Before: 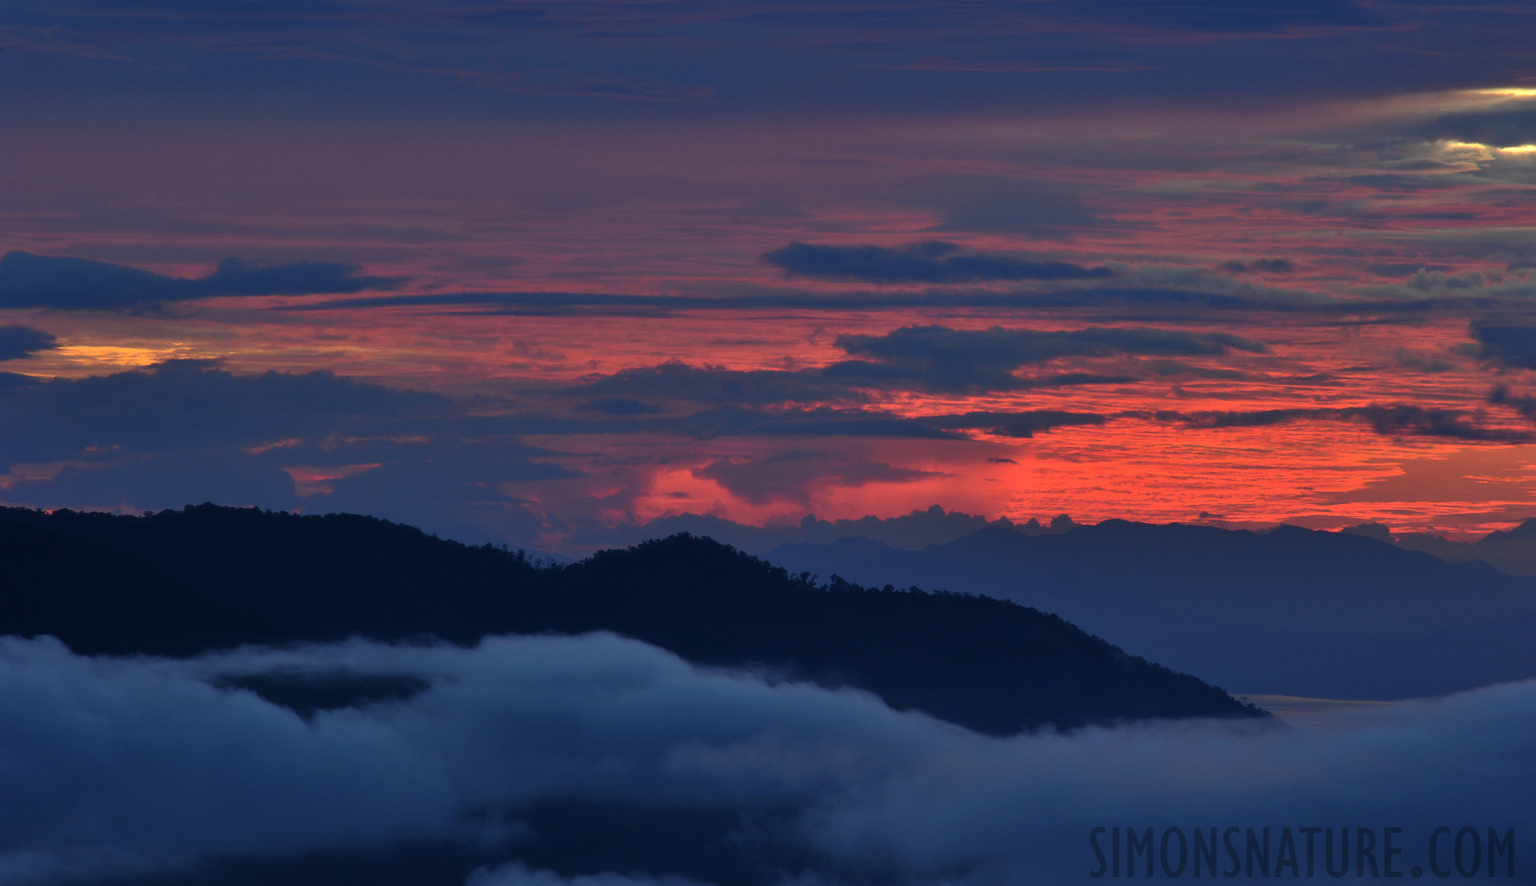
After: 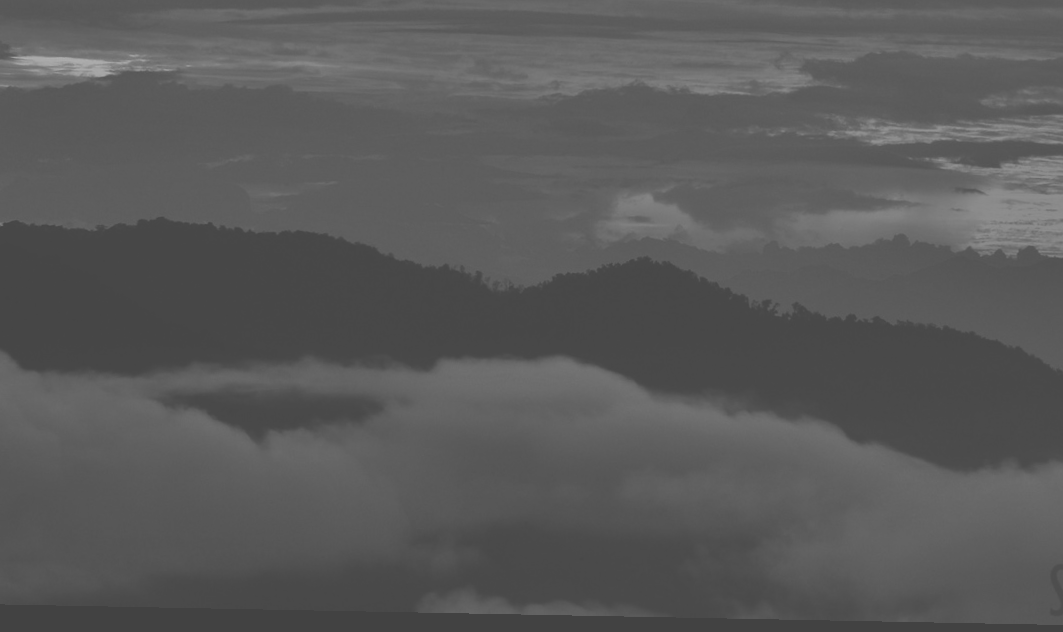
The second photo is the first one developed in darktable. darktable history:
exposure: black level correction -0.061, exposure -0.049 EV, compensate highlight preservation false
crop and rotate: angle -1.11°, left 3.706%, top 32.043%, right 28.93%
color calibration: output gray [0.28, 0.41, 0.31, 0], illuminant as shot in camera, x 0.358, y 0.373, temperature 4628.91 K
